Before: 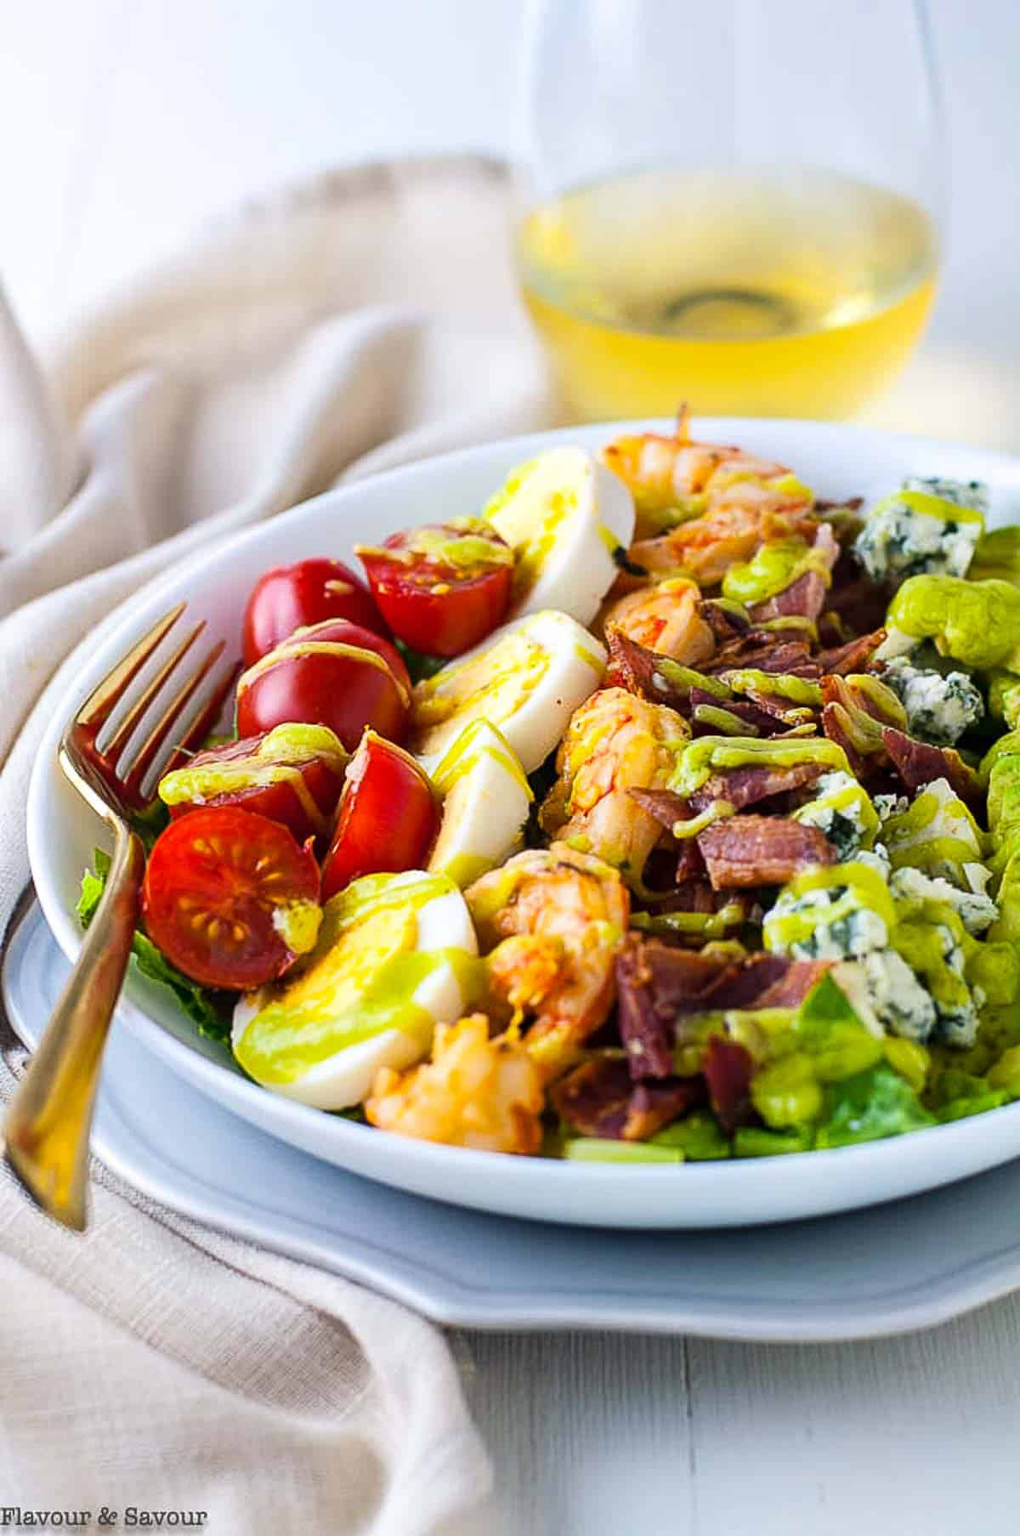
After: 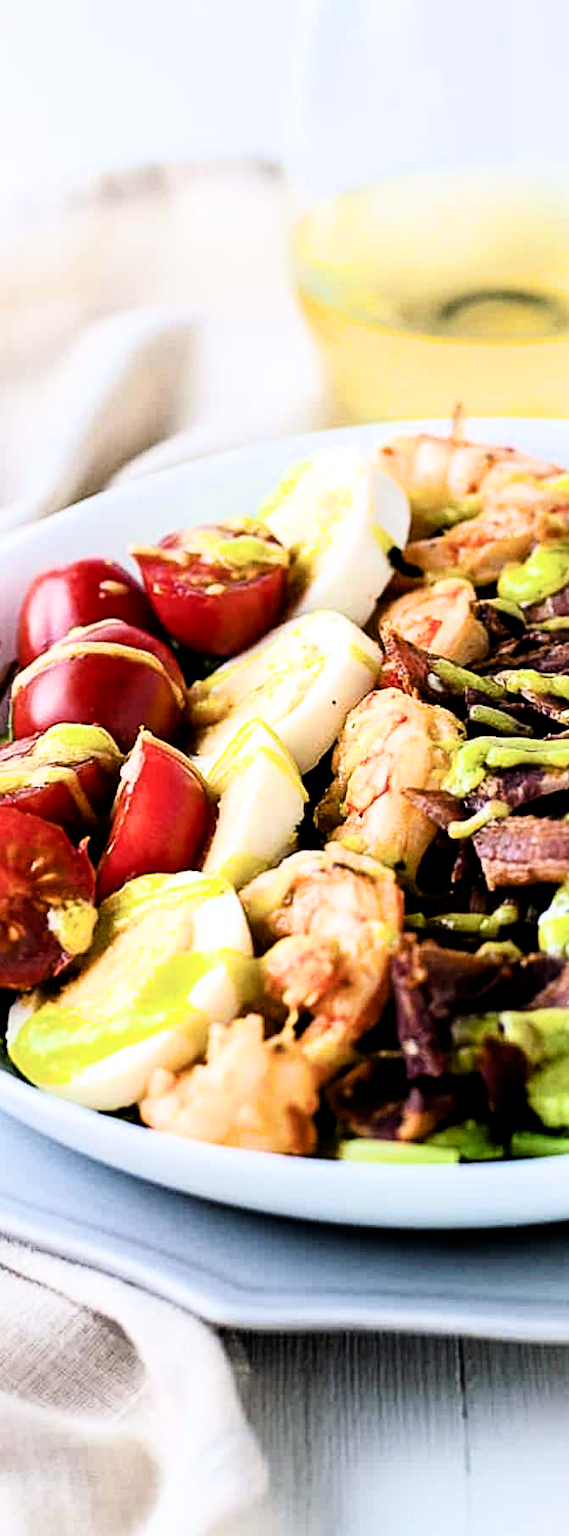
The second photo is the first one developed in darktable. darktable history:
contrast brightness saturation: contrast 0.082, saturation 0.02
filmic rgb: black relative exposure -3.79 EV, white relative exposure 2.41 EV, threshold 5.96 EV, dynamic range scaling -49.86%, hardness 3.42, latitude 29.18%, contrast 1.784, enable highlight reconstruction true
crop: left 22.128%, right 21.99%, bottom 0.006%
